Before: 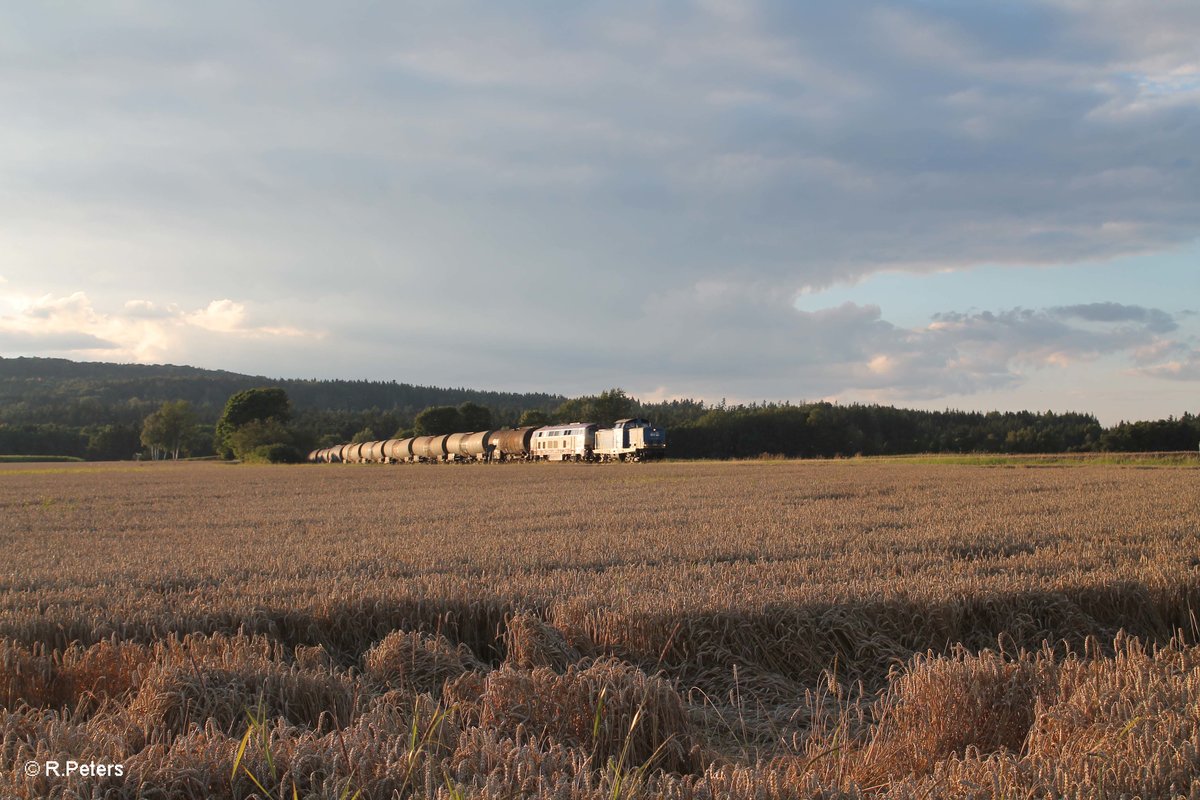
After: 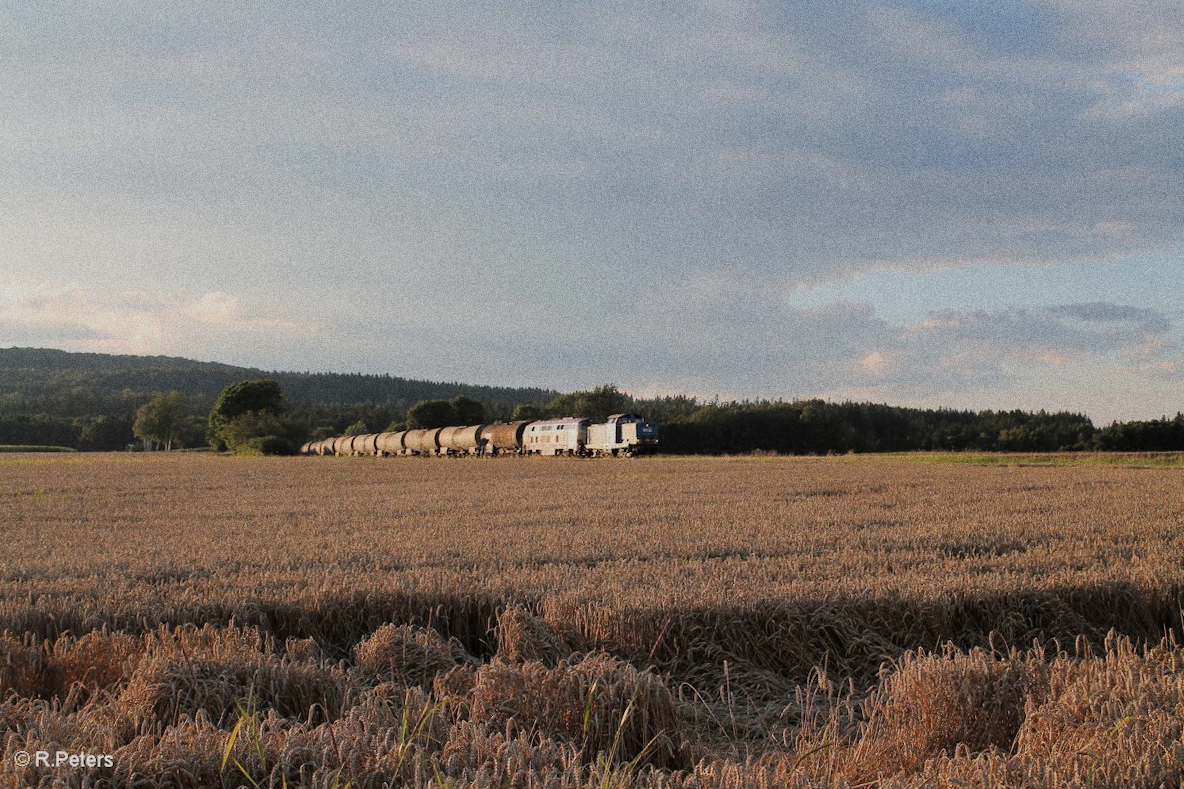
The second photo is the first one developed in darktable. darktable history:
crop and rotate: angle -0.5°
filmic rgb: black relative exposure -7.65 EV, white relative exposure 4.56 EV, hardness 3.61
grain: coarseness 0.09 ISO, strength 40%
